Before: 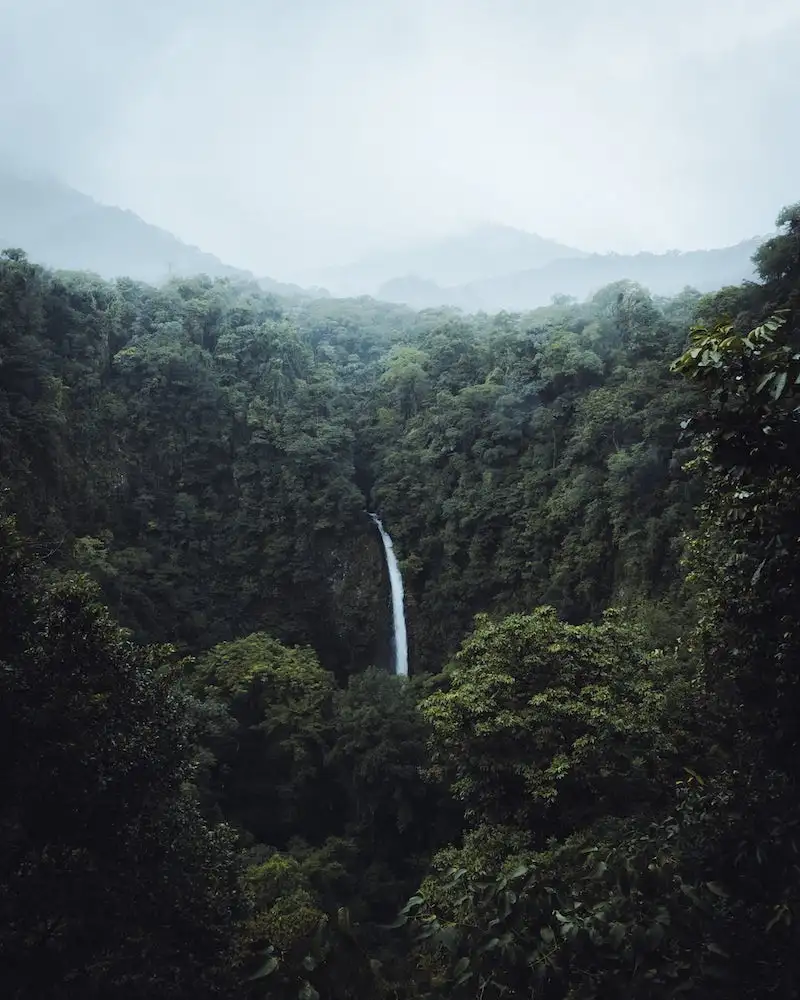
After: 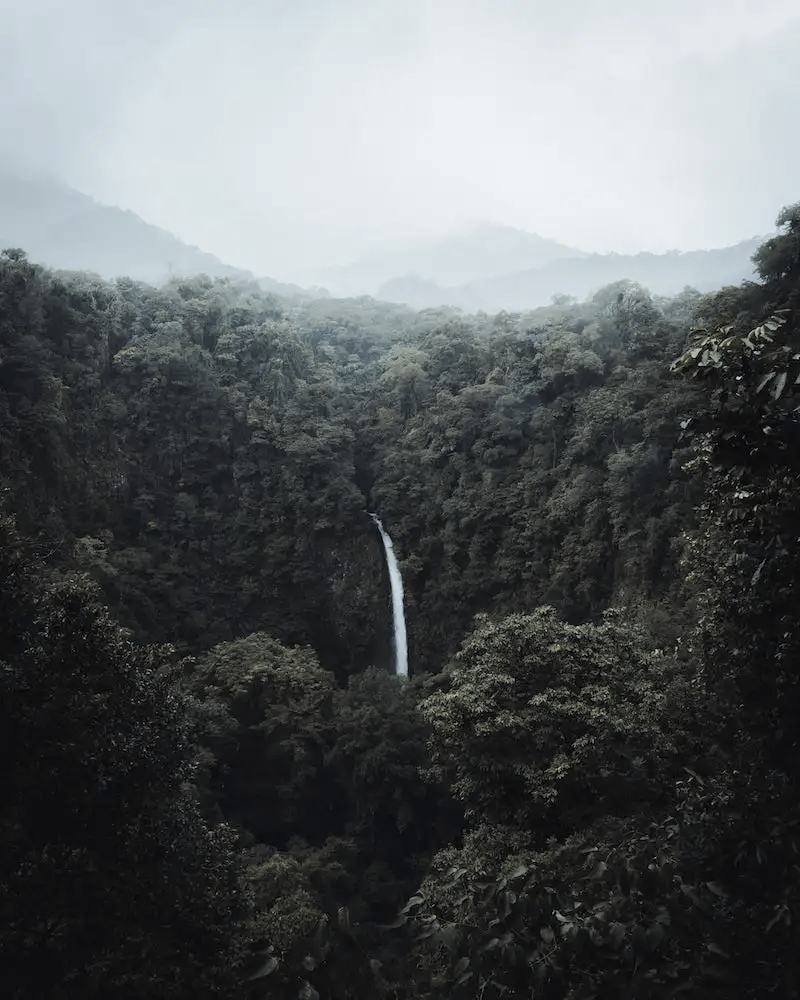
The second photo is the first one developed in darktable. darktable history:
levels: levels [0, 0.51, 1]
color zones: curves: ch1 [(0.238, 0.163) (0.476, 0.2) (0.733, 0.322) (0.848, 0.134)]
